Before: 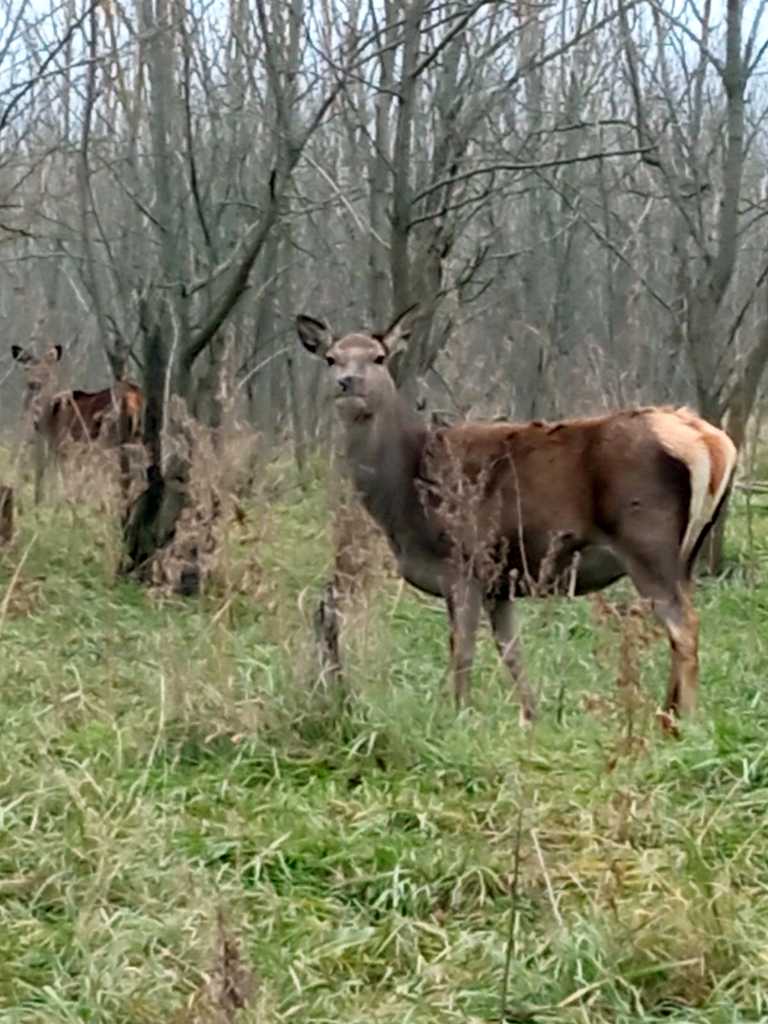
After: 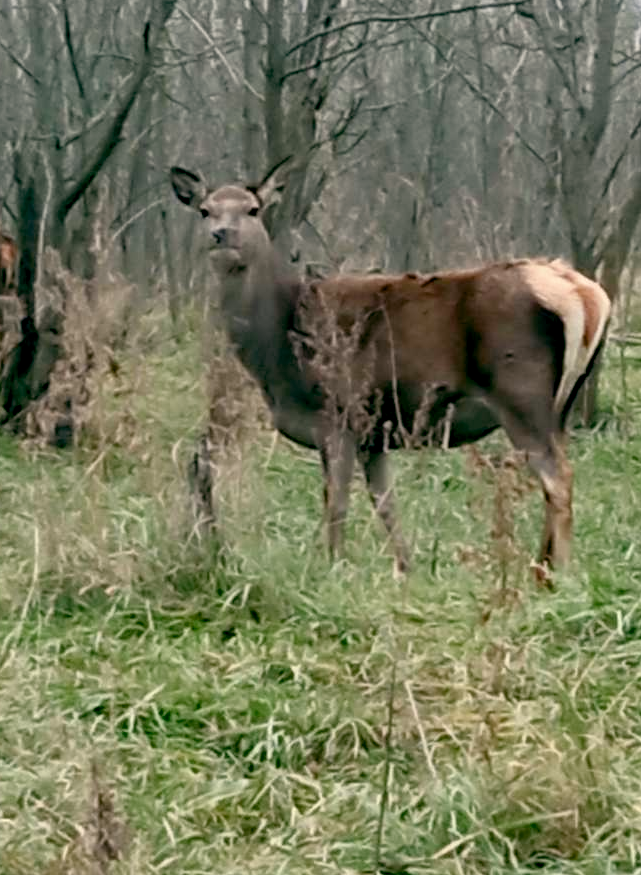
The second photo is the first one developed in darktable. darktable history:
crop: left 16.477%, top 14.511%
color balance rgb: highlights gain › chroma 3.092%, highlights gain › hue 73.35°, global offset › luminance -0.315%, global offset › chroma 0.118%, global offset › hue 163.25°, perceptual saturation grading › global saturation -10.004%, perceptual saturation grading › highlights -27.457%, perceptual saturation grading › shadows 21.65%
